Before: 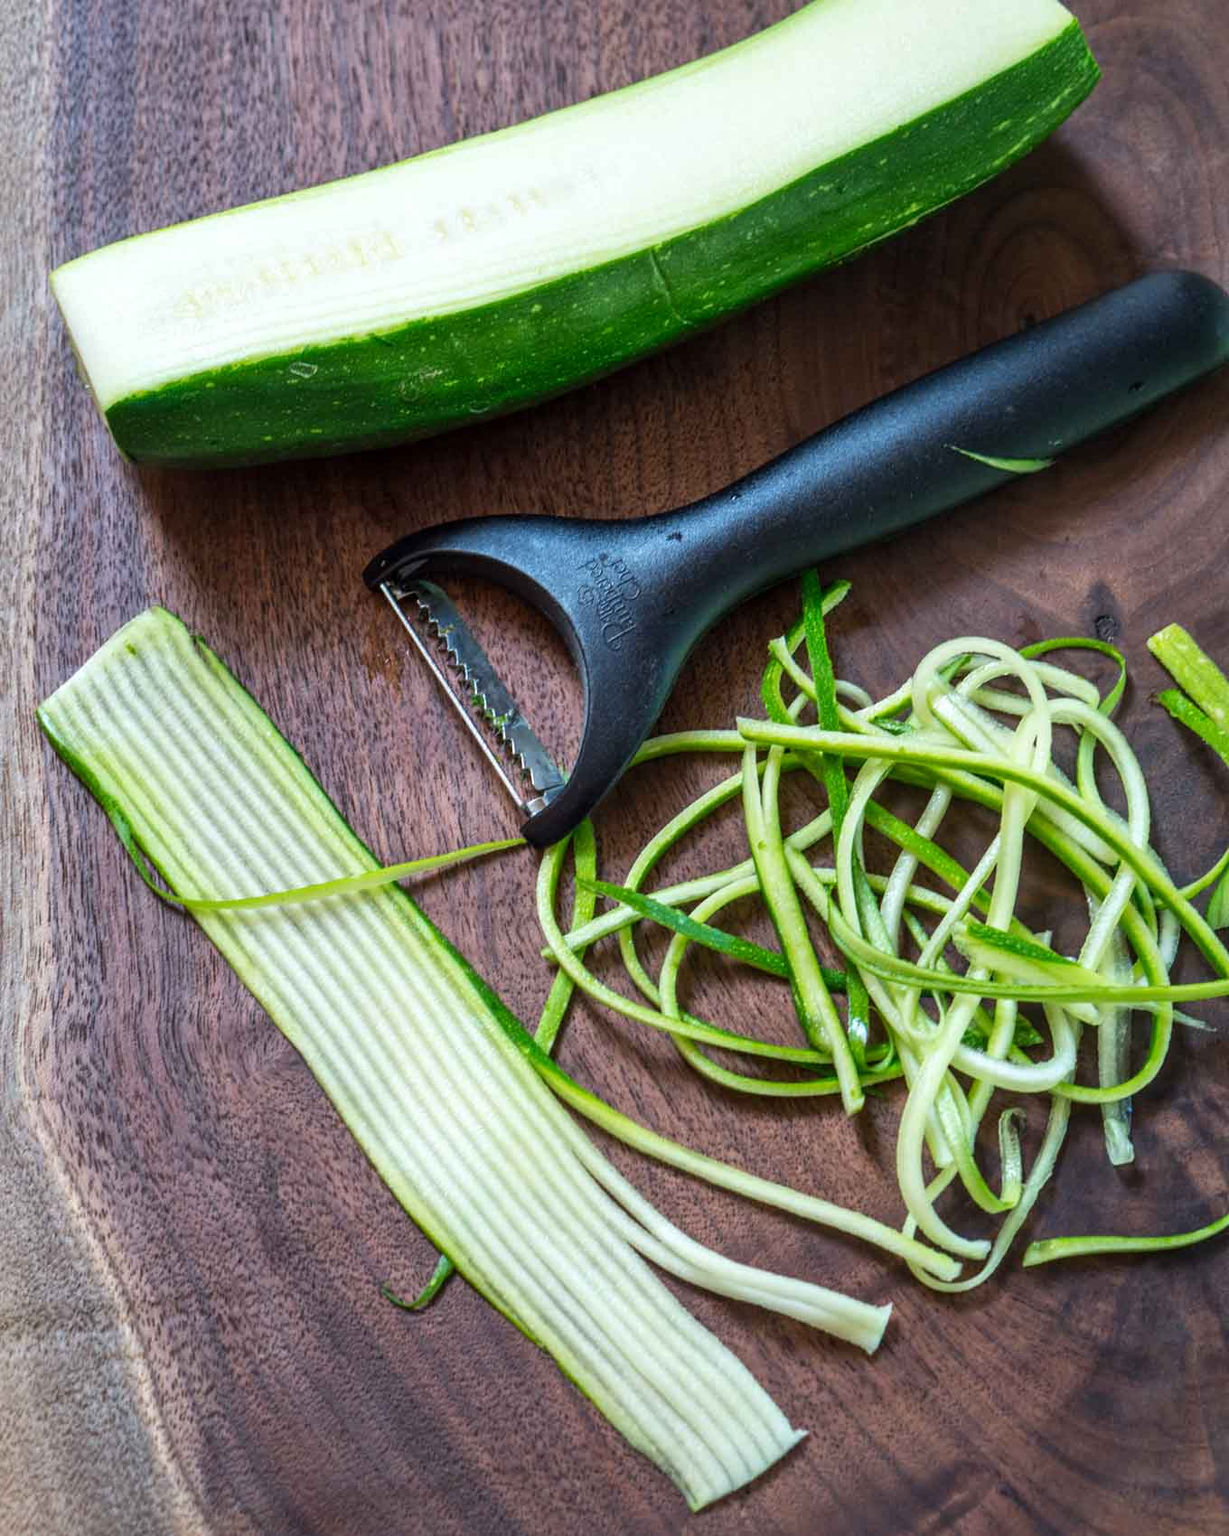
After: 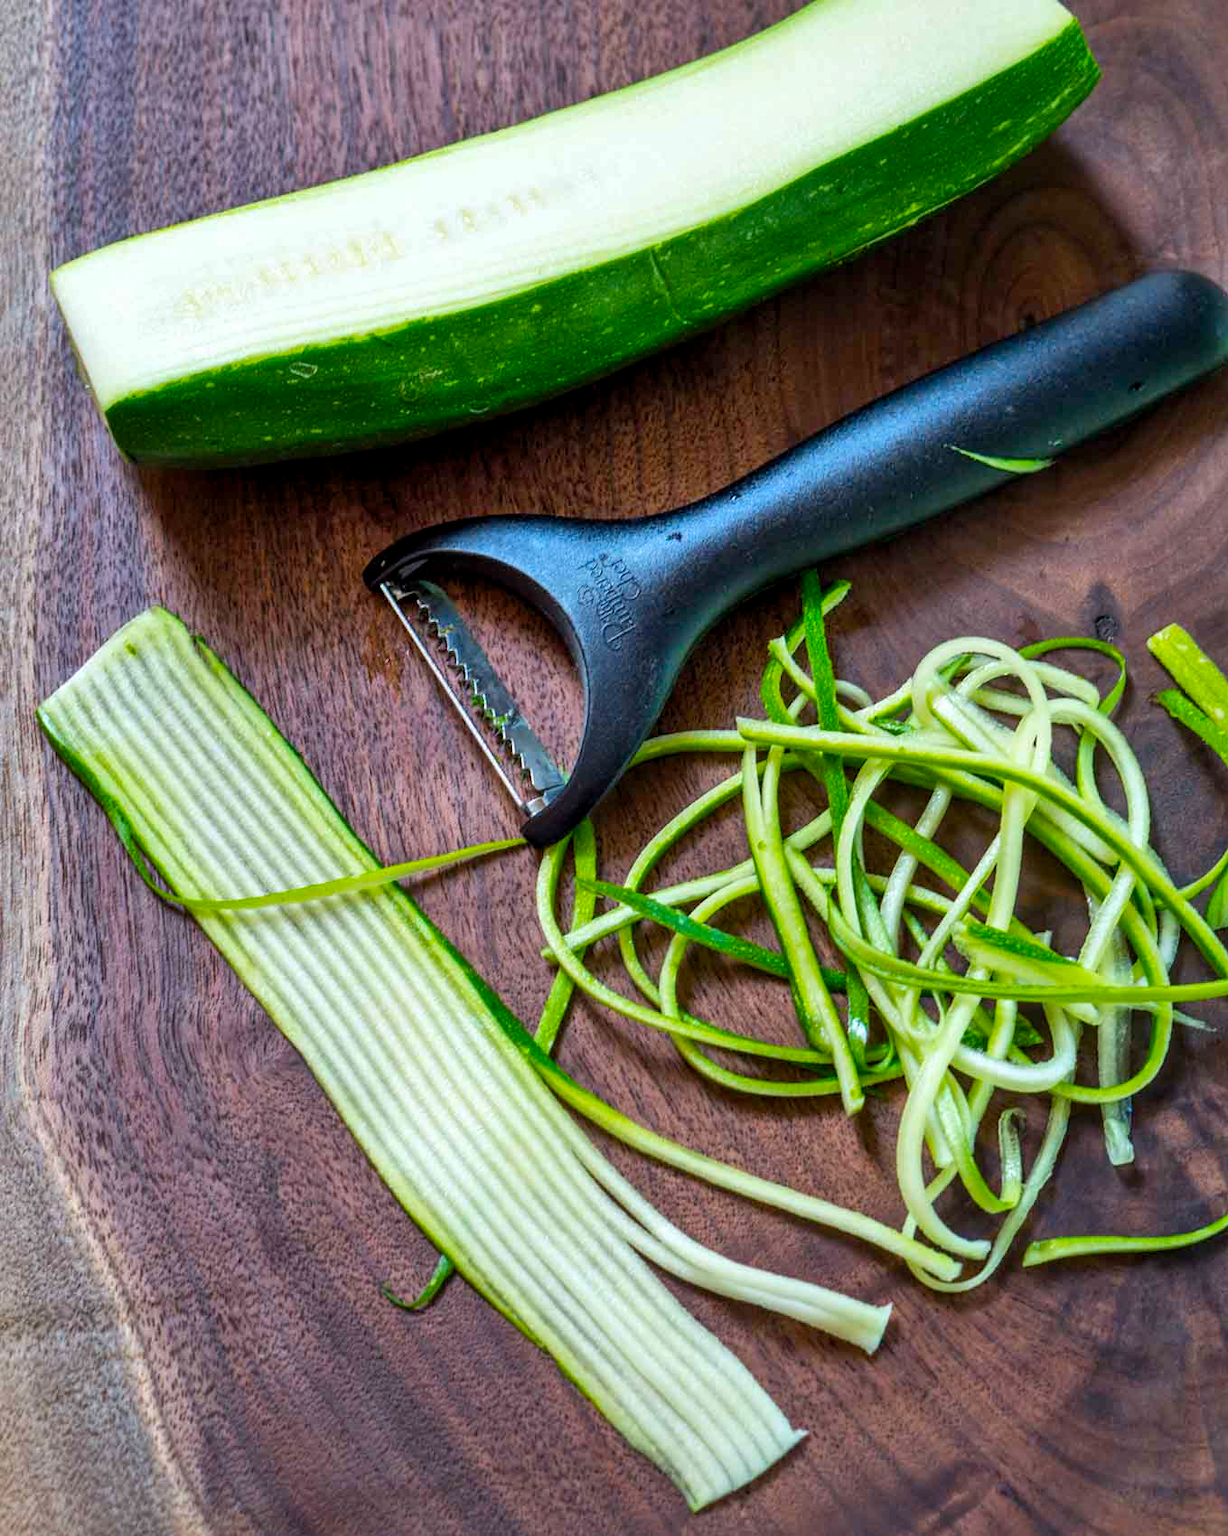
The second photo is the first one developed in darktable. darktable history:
color balance rgb: global offset › luminance -0.305%, global offset › hue 262.83°, perceptual saturation grading › global saturation 30.751%
shadows and highlights: soften with gaussian
